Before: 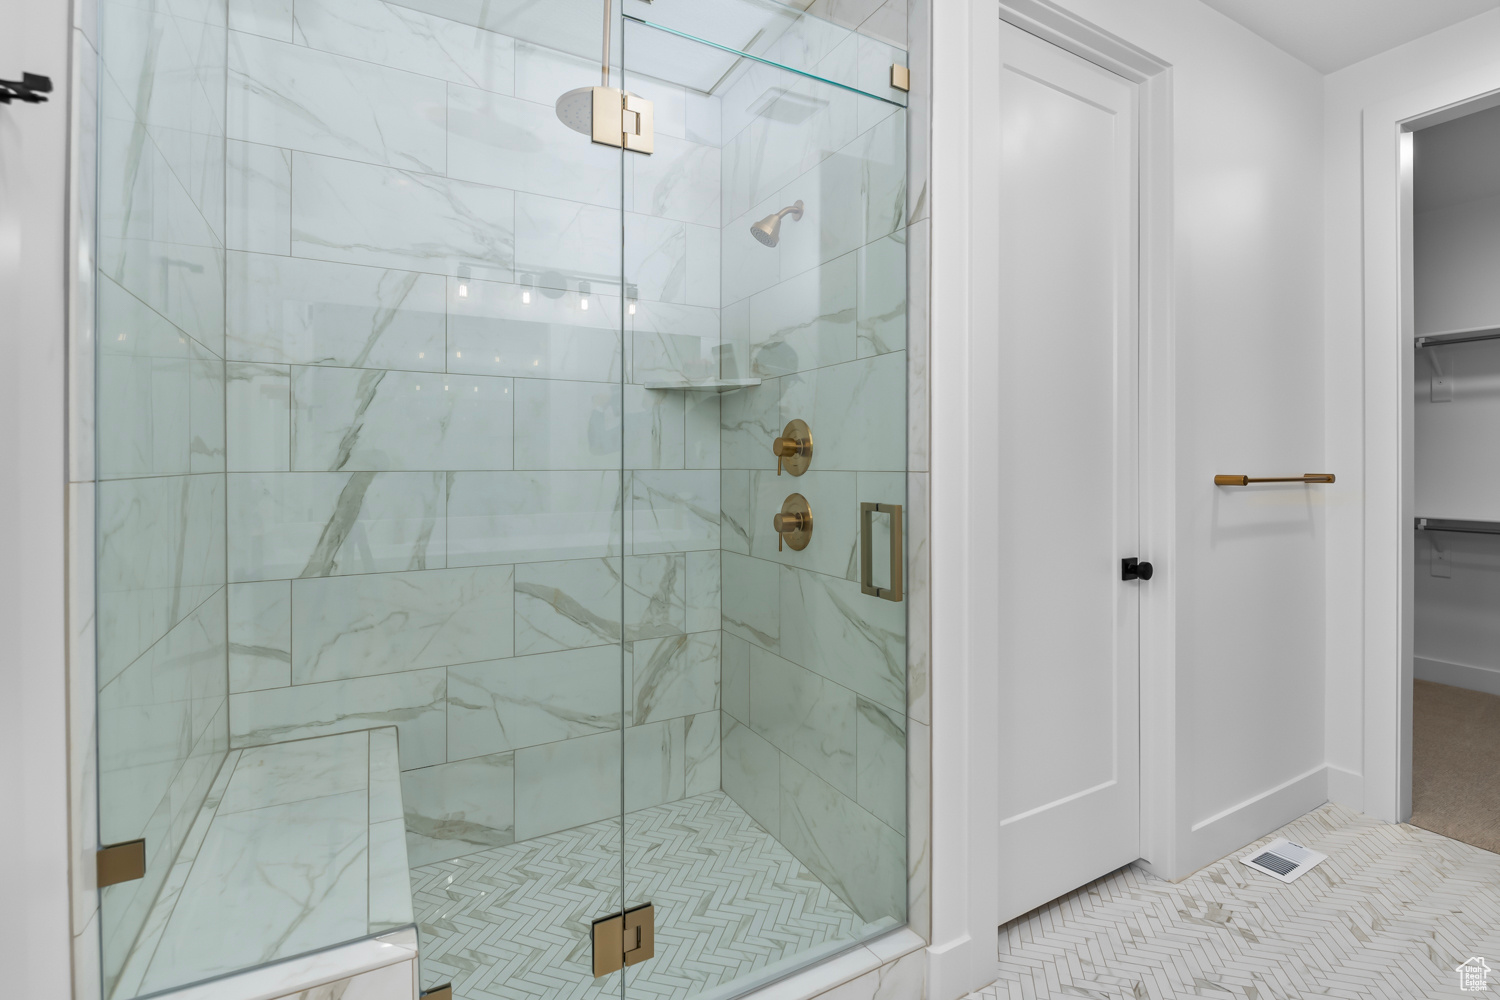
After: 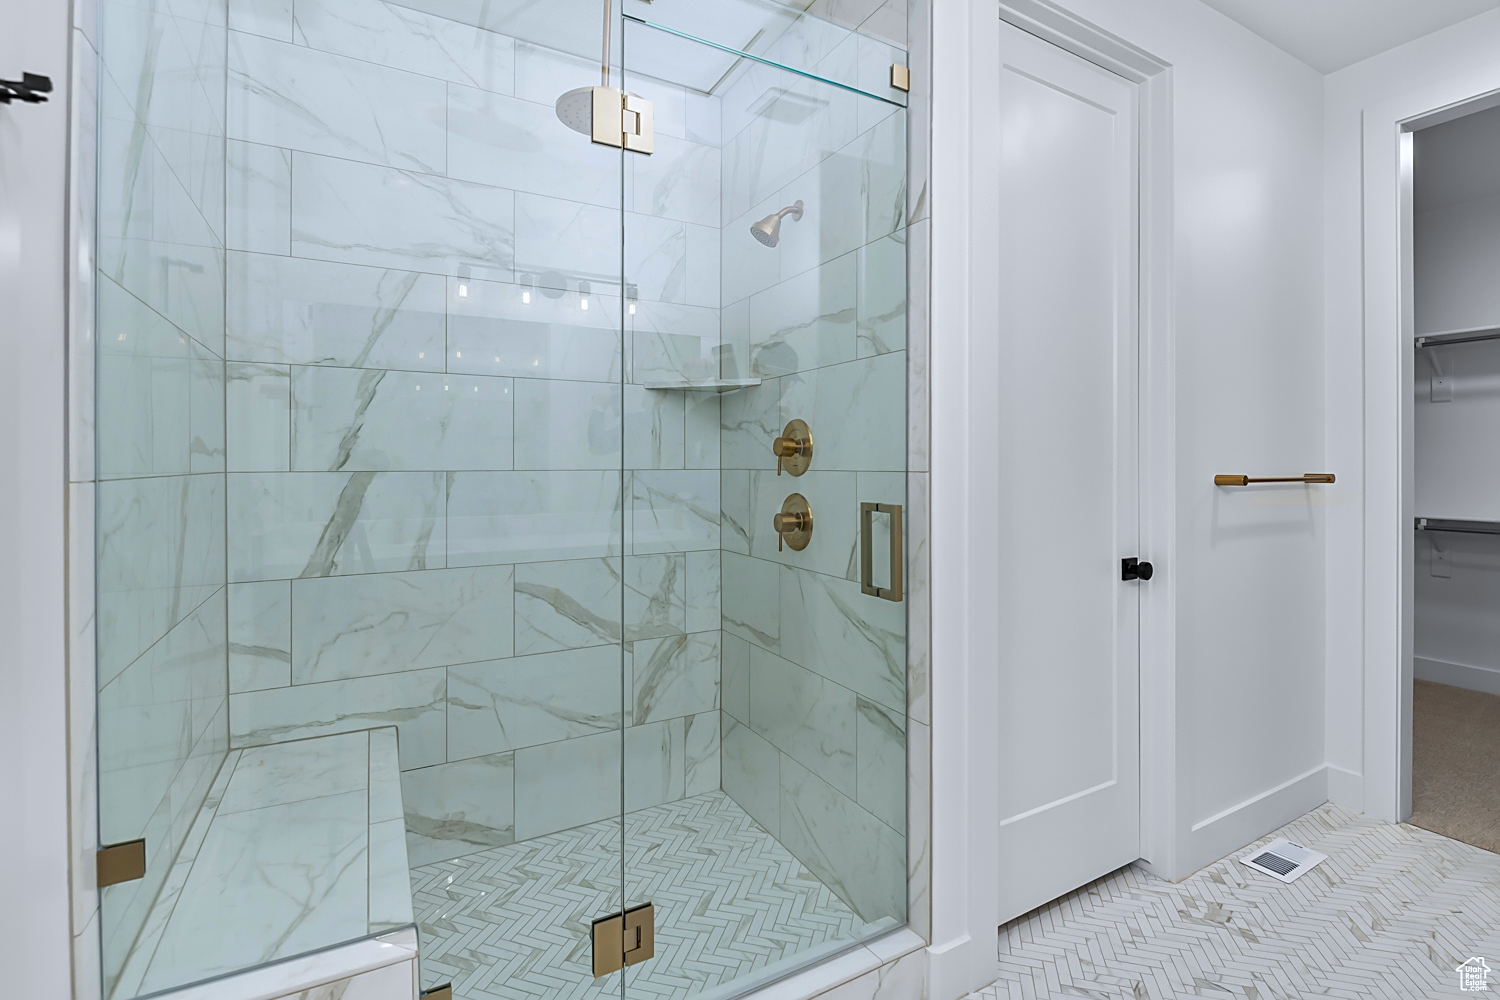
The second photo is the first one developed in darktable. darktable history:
white balance: red 0.976, blue 1.04
sharpen: on, module defaults
